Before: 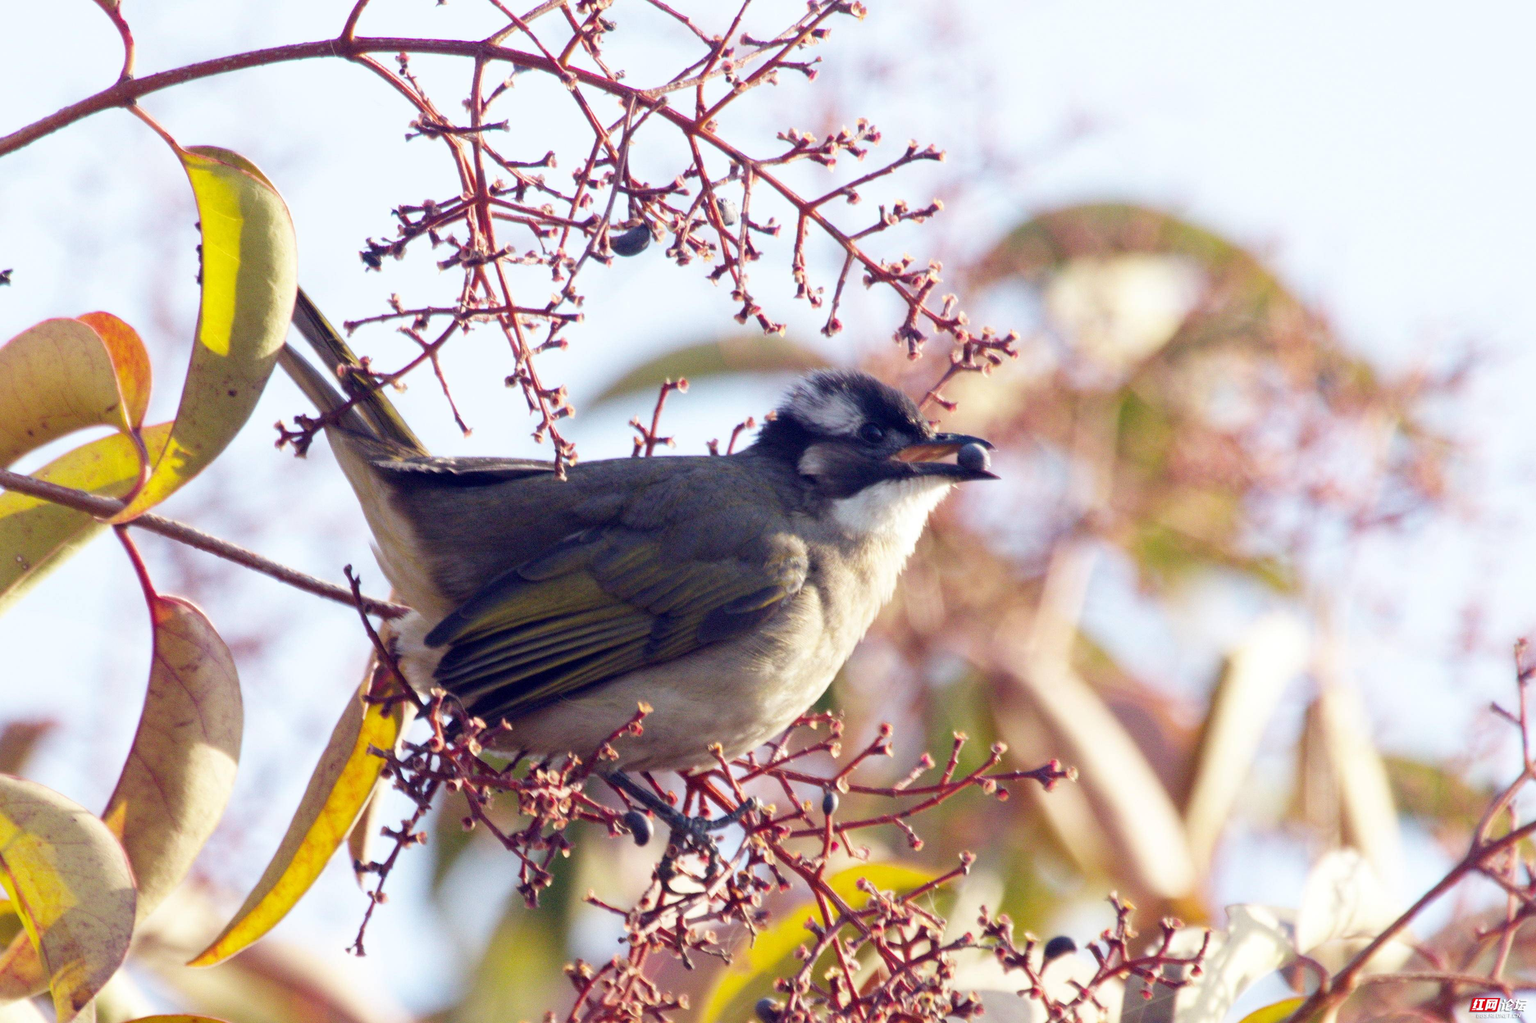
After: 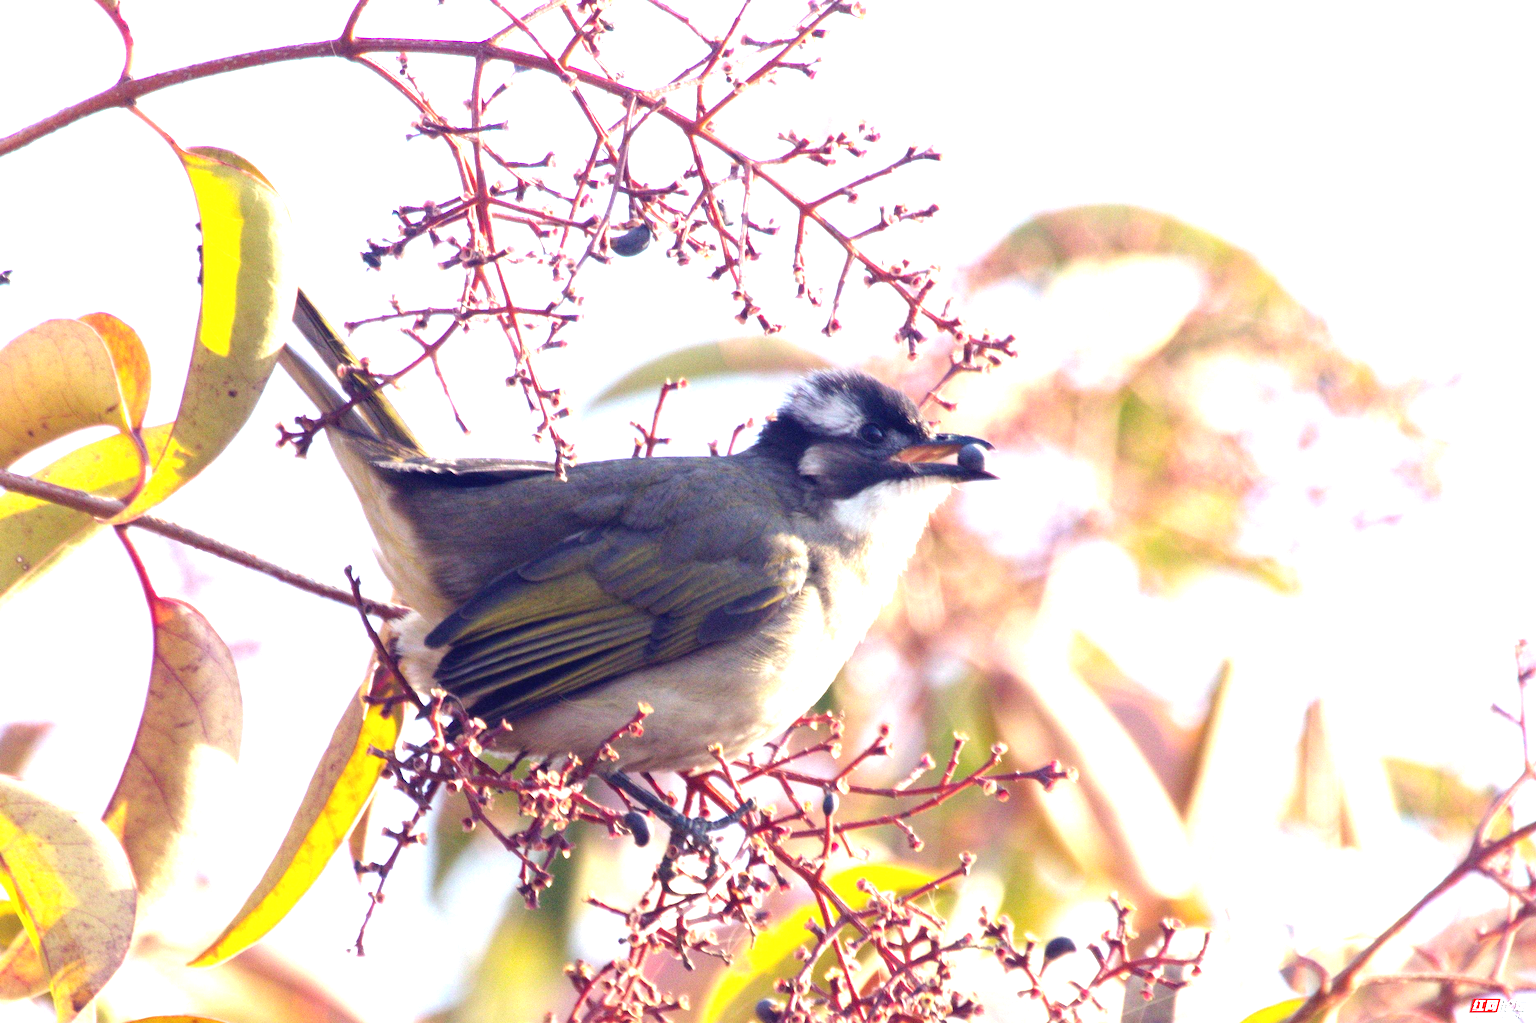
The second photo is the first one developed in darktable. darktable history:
exposure: black level correction -0.002, exposure 1.115 EV, compensate highlight preservation false
